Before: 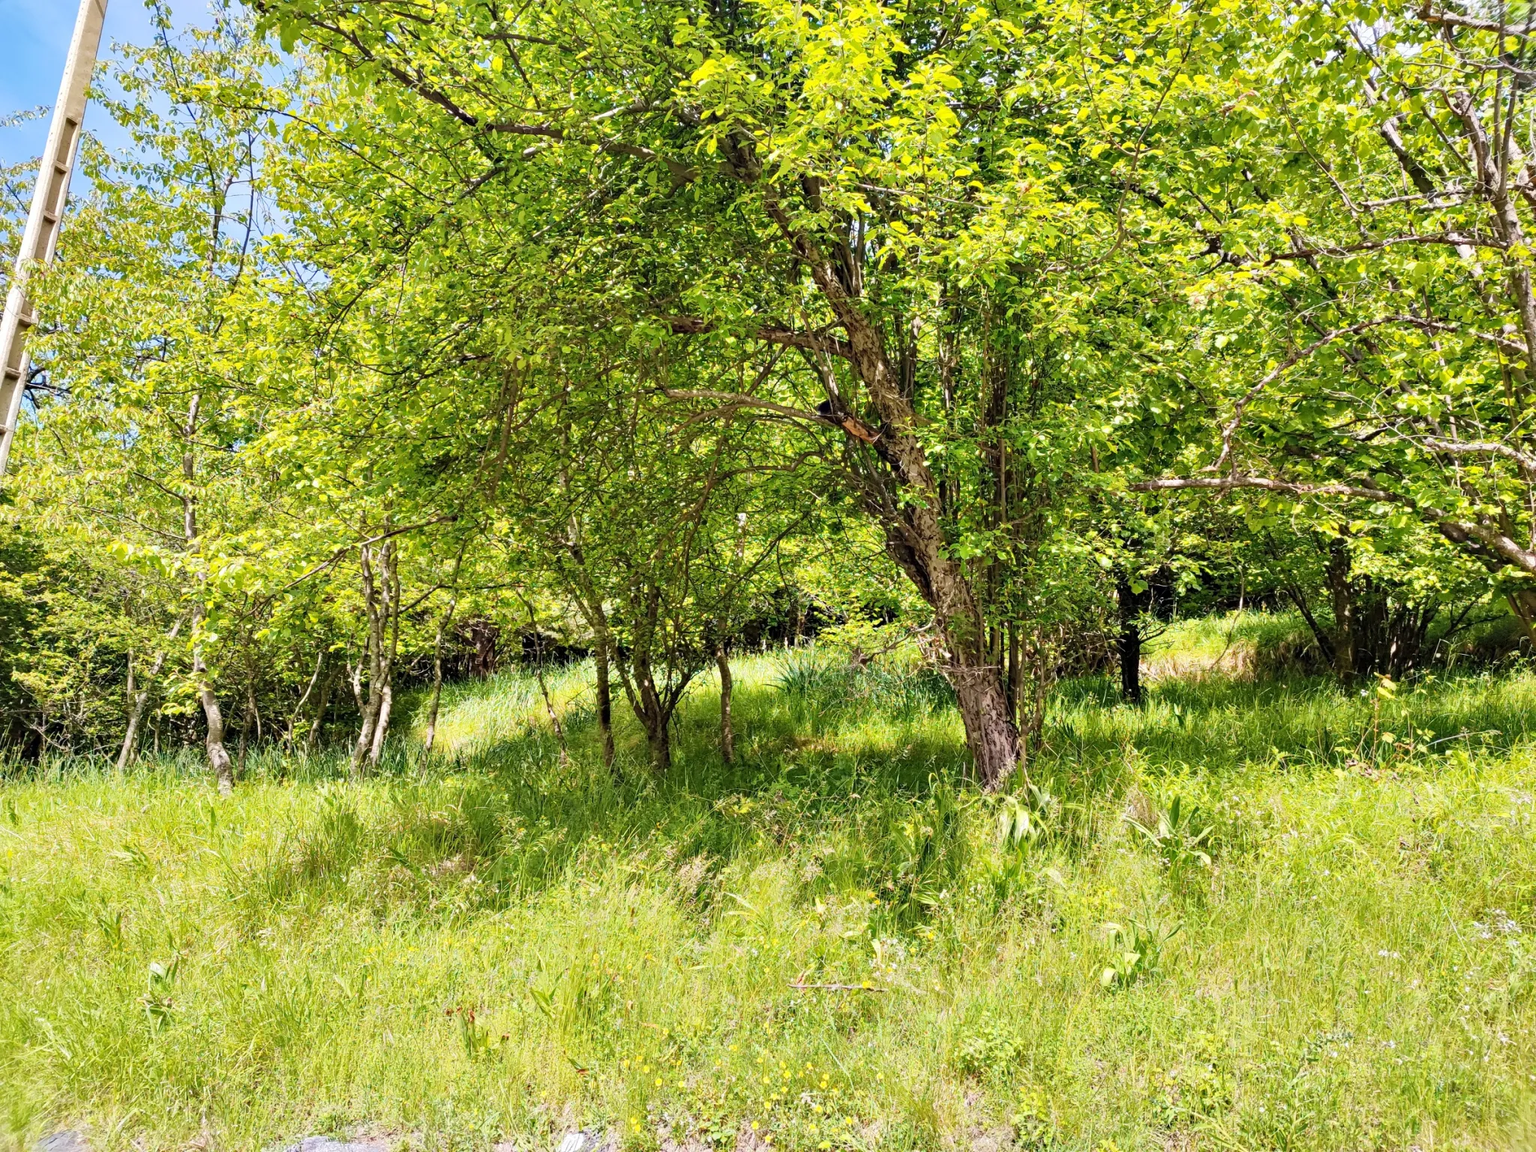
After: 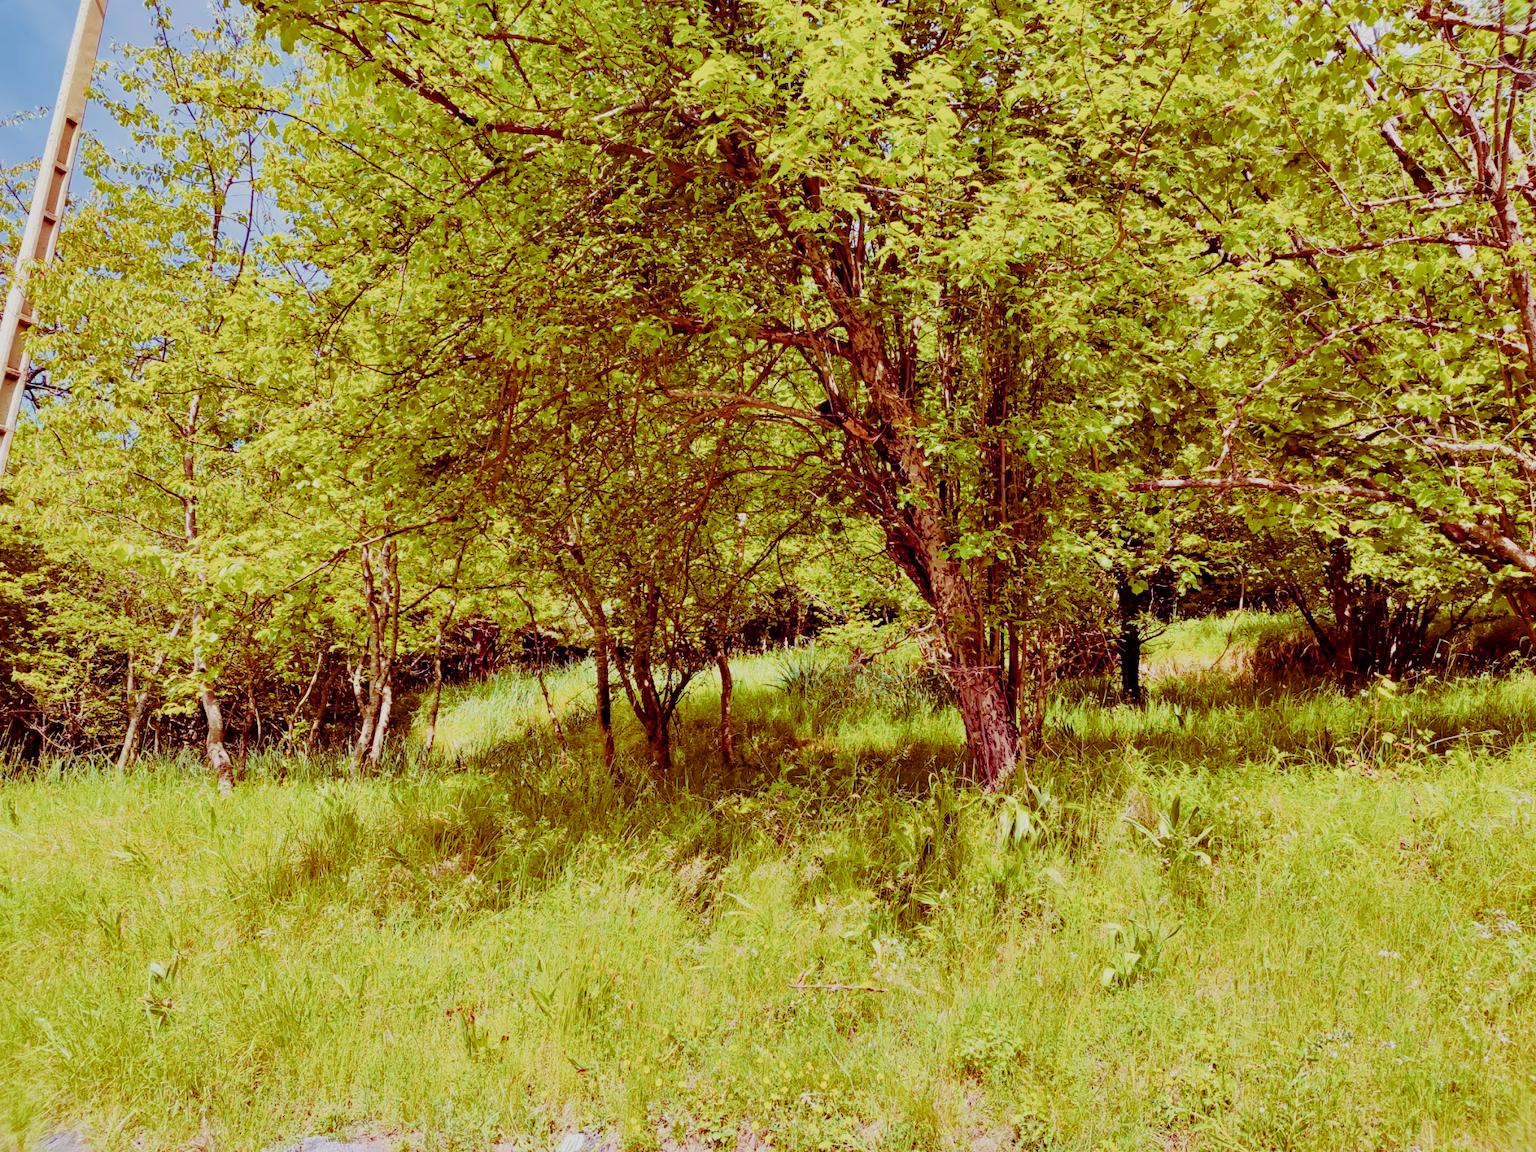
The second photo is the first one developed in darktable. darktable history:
color balance rgb: shadows lift › luminance -18.377%, shadows lift › chroma 35.154%, power › chroma 0.675%, power › hue 60°, perceptual saturation grading › global saturation 19.598%, global vibrance 20.563%
filmic rgb: black relative exposure -16 EV, white relative exposure 4.91 EV, hardness 6.23, add noise in highlights 0.001, preserve chrominance max RGB, color science v3 (2019), use custom middle-gray values true, contrast in highlights soft
